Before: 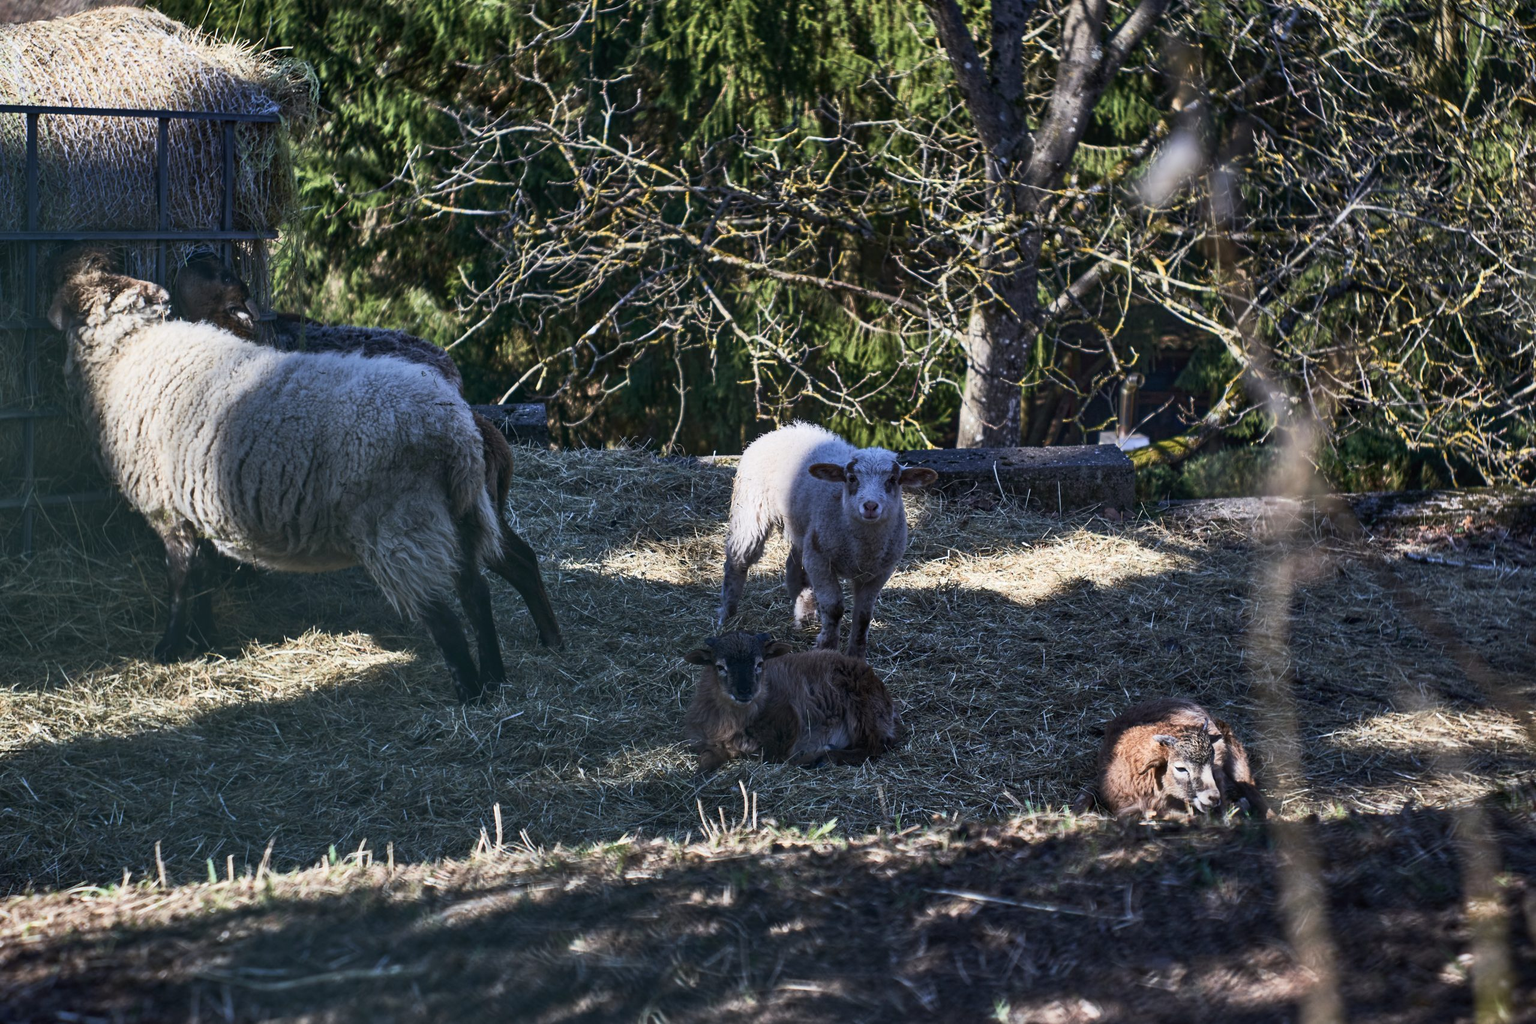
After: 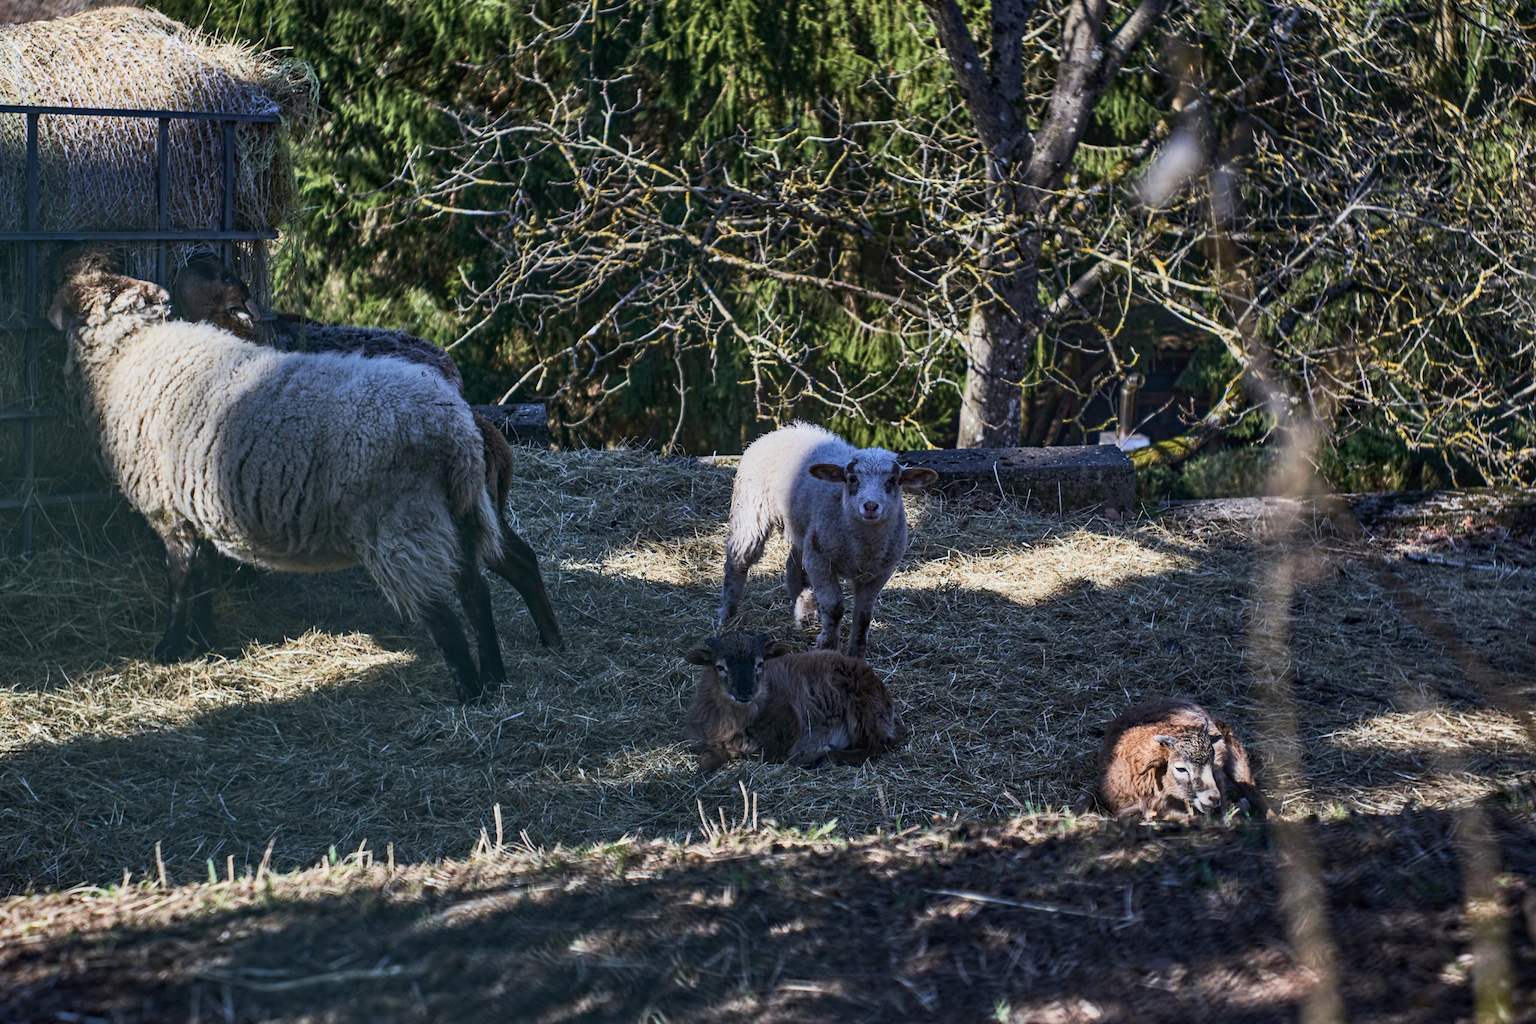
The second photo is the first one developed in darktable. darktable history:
local contrast: detail 110%
haze removal: adaptive false
